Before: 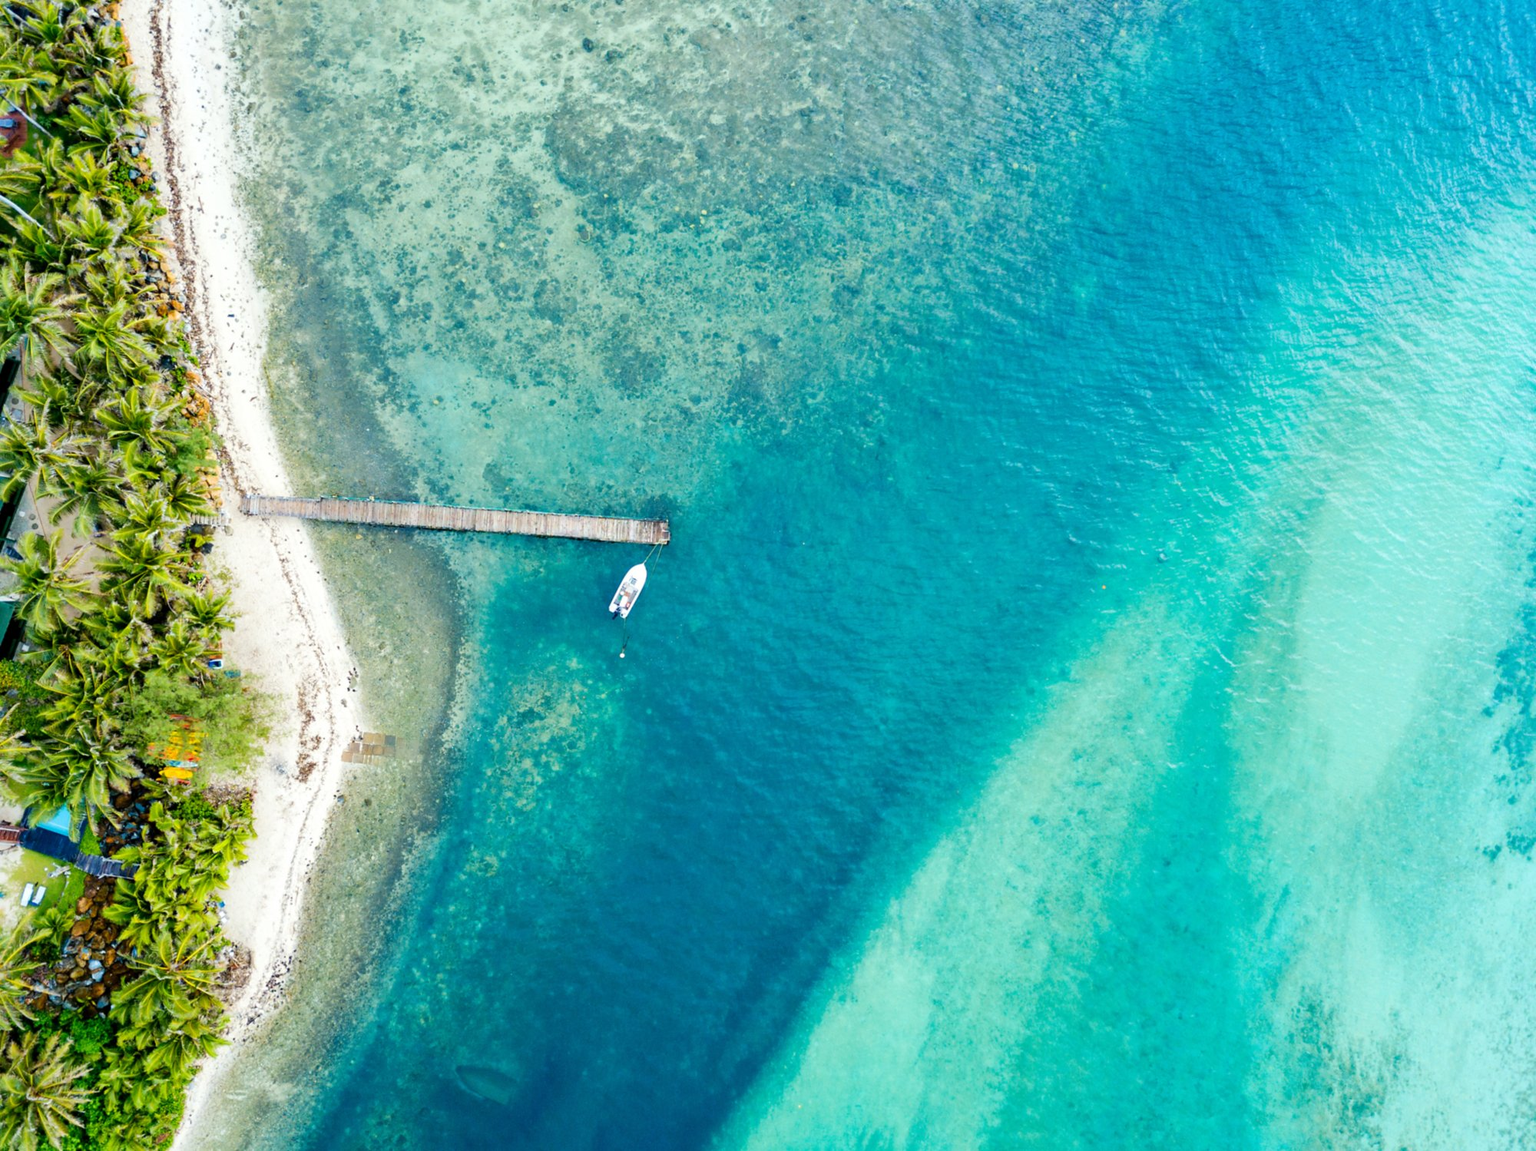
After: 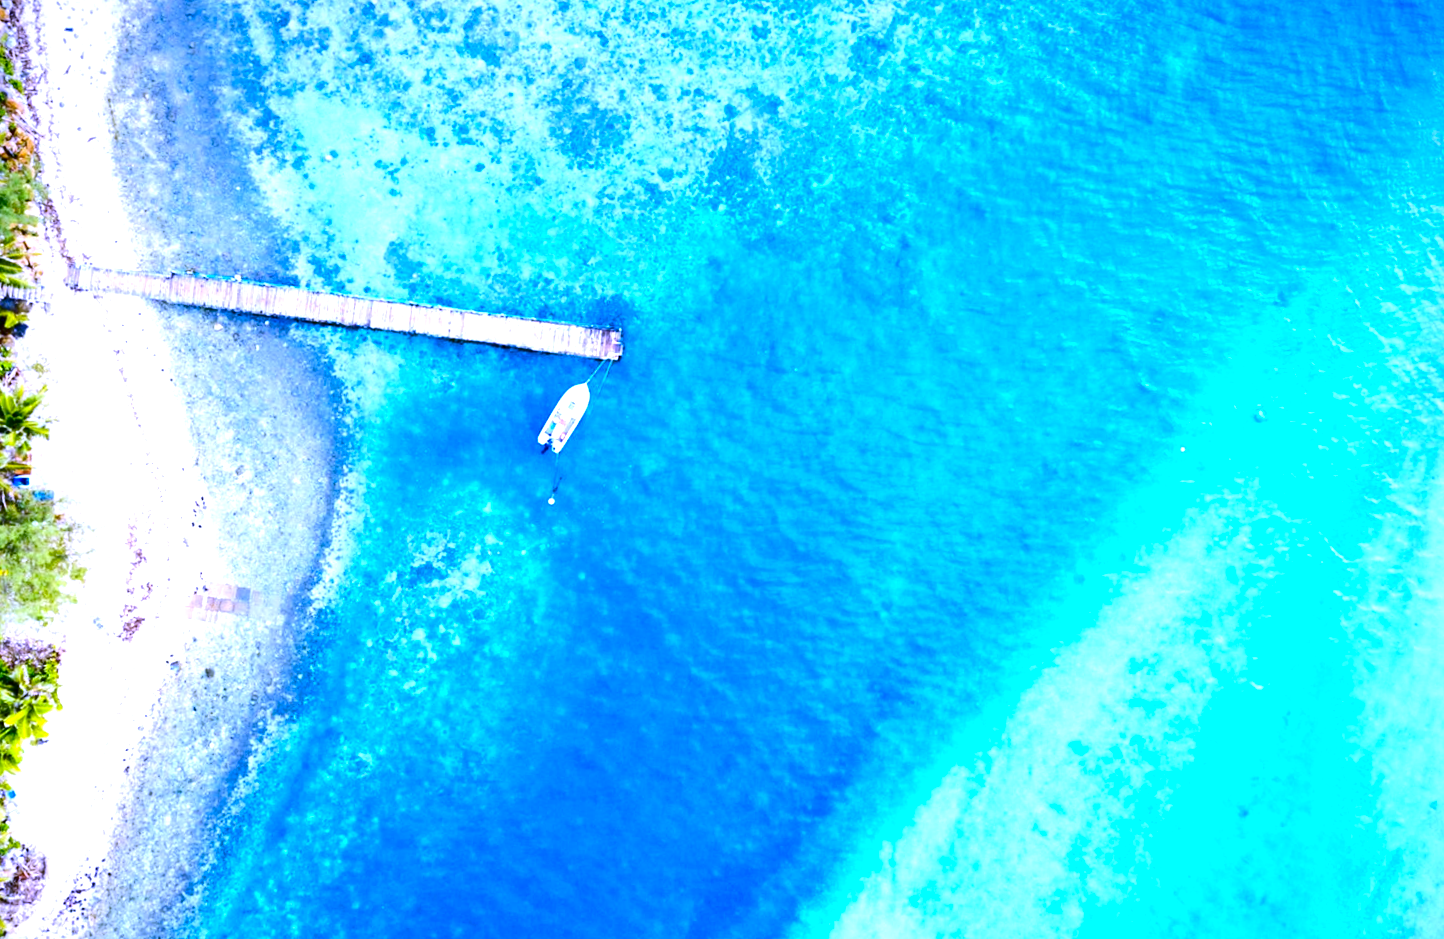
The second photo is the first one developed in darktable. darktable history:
white balance: red 0.98, blue 1.61
vignetting: brightness -0.629, saturation -0.007, center (-0.028, 0.239)
exposure: black level correction 0, exposure 1 EV, compensate exposure bias true, compensate highlight preservation false
crop and rotate: angle -3.37°, left 9.79%, top 20.73%, right 12.42%, bottom 11.82%
contrast brightness saturation: contrast 0.13, brightness -0.24, saturation 0.14
